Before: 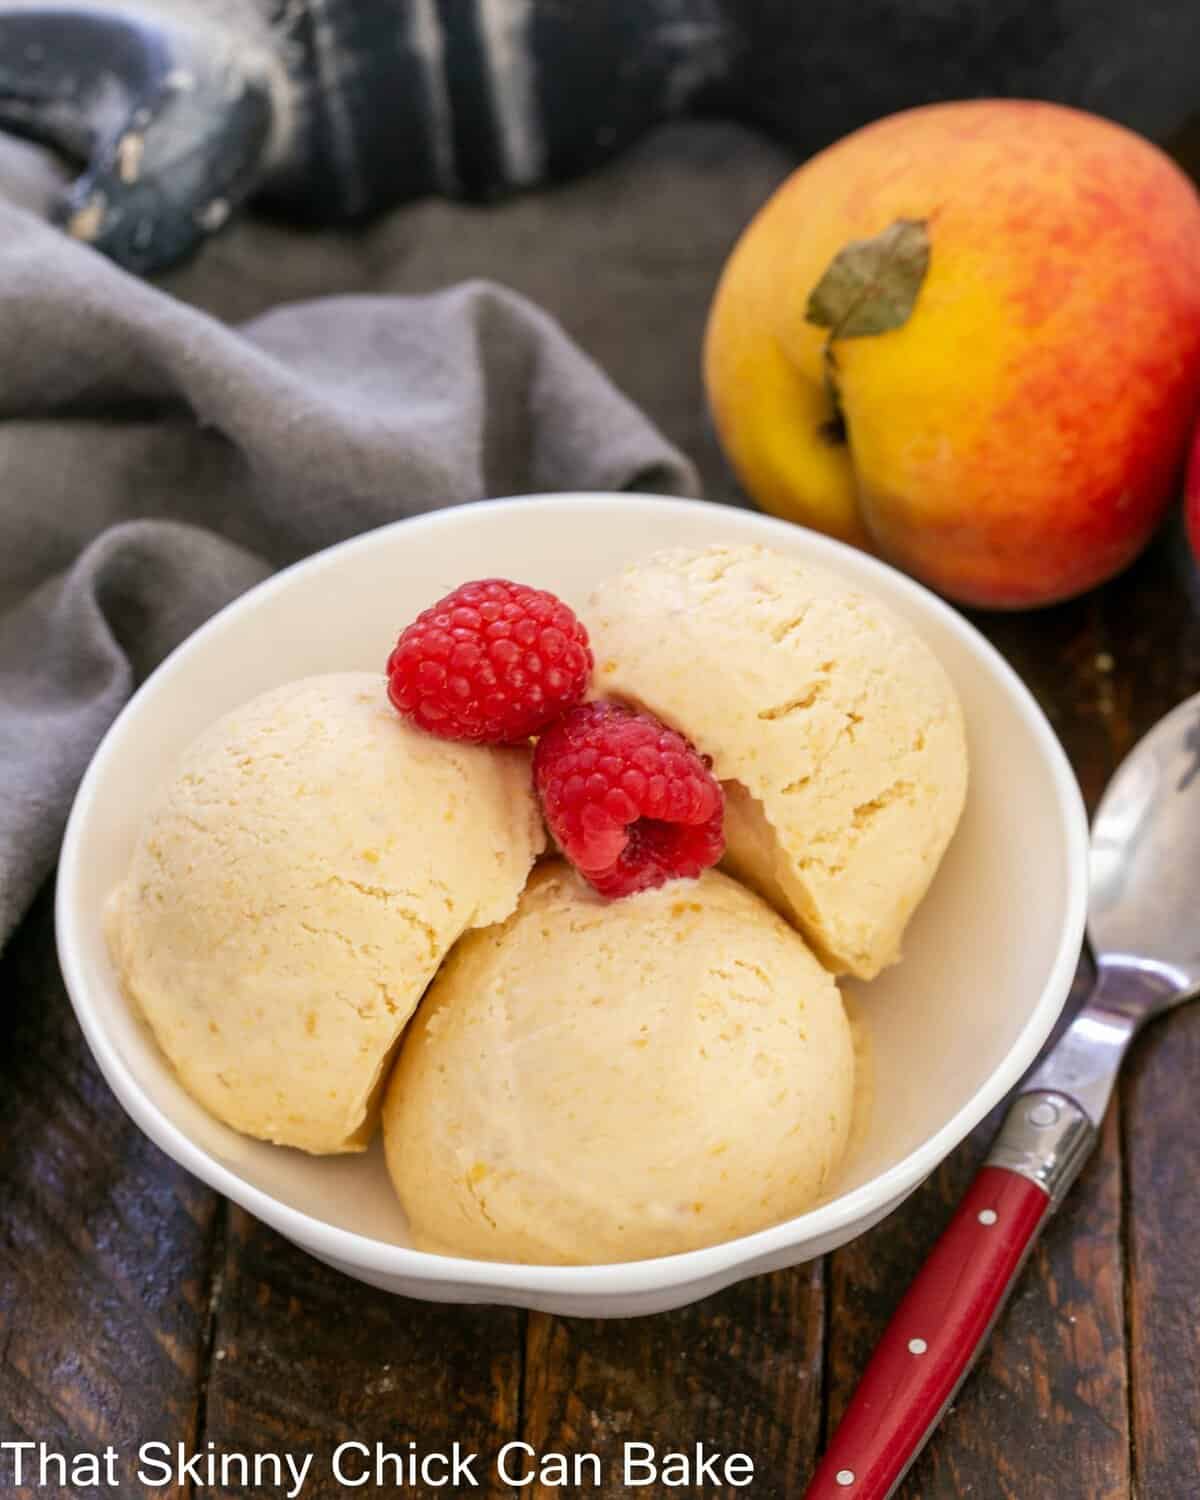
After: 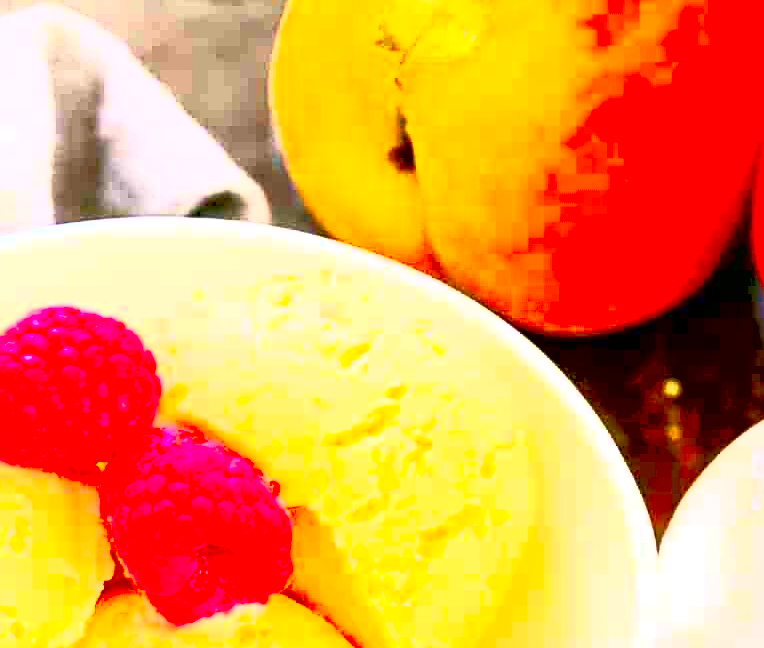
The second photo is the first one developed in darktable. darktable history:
contrast brightness saturation: contrast 1, brightness 1, saturation 1
sharpen: on, module defaults
crop: left 36.005%, top 18.293%, right 0.31%, bottom 38.444%
exposure: black level correction 0.009, exposure 1.425 EV, compensate highlight preservation false
